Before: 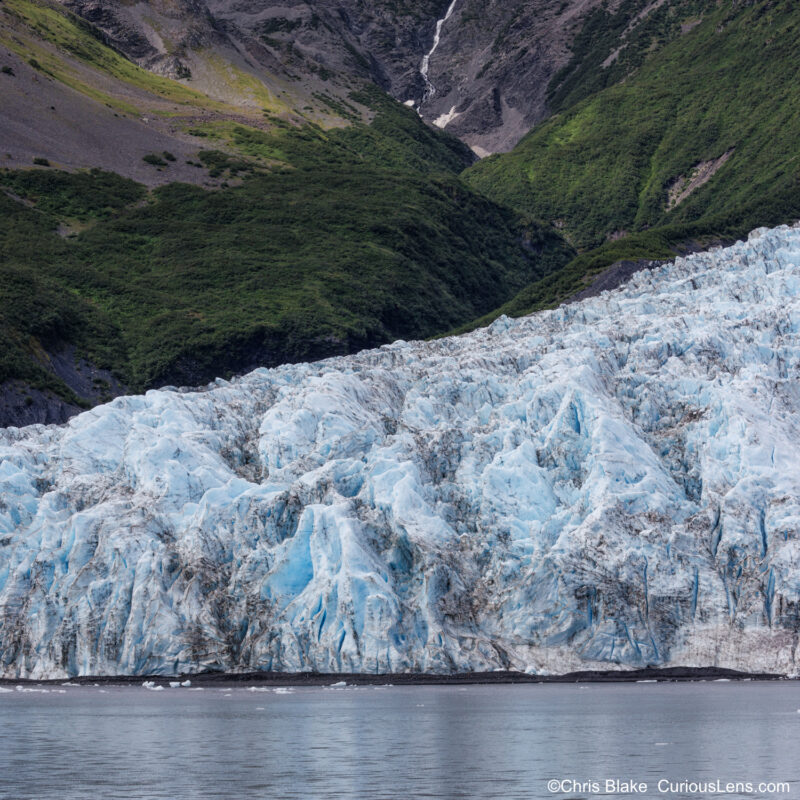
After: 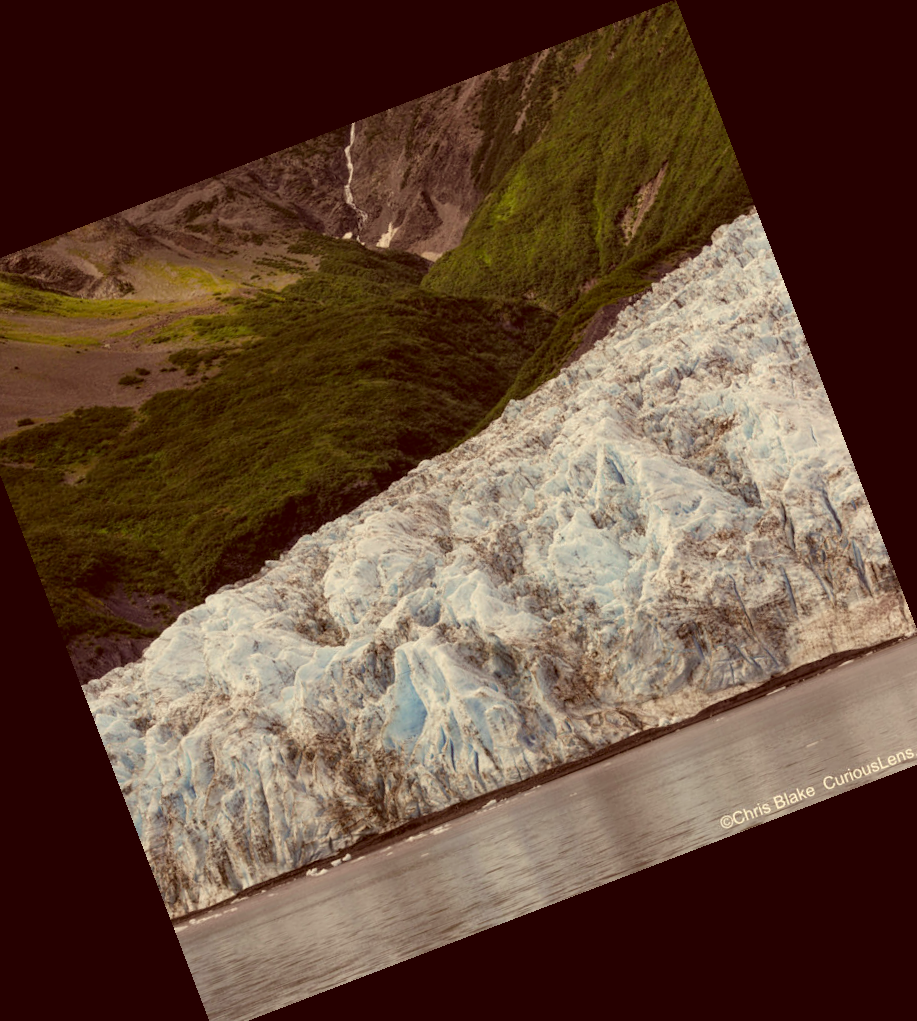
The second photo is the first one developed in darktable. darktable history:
crop and rotate: angle 20.95°, left 6.922%, right 4.237%, bottom 1.133%
color correction: highlights a* 1.1, highlights b* 23.74, shadows a* 16.19, shadows b* 24.9
